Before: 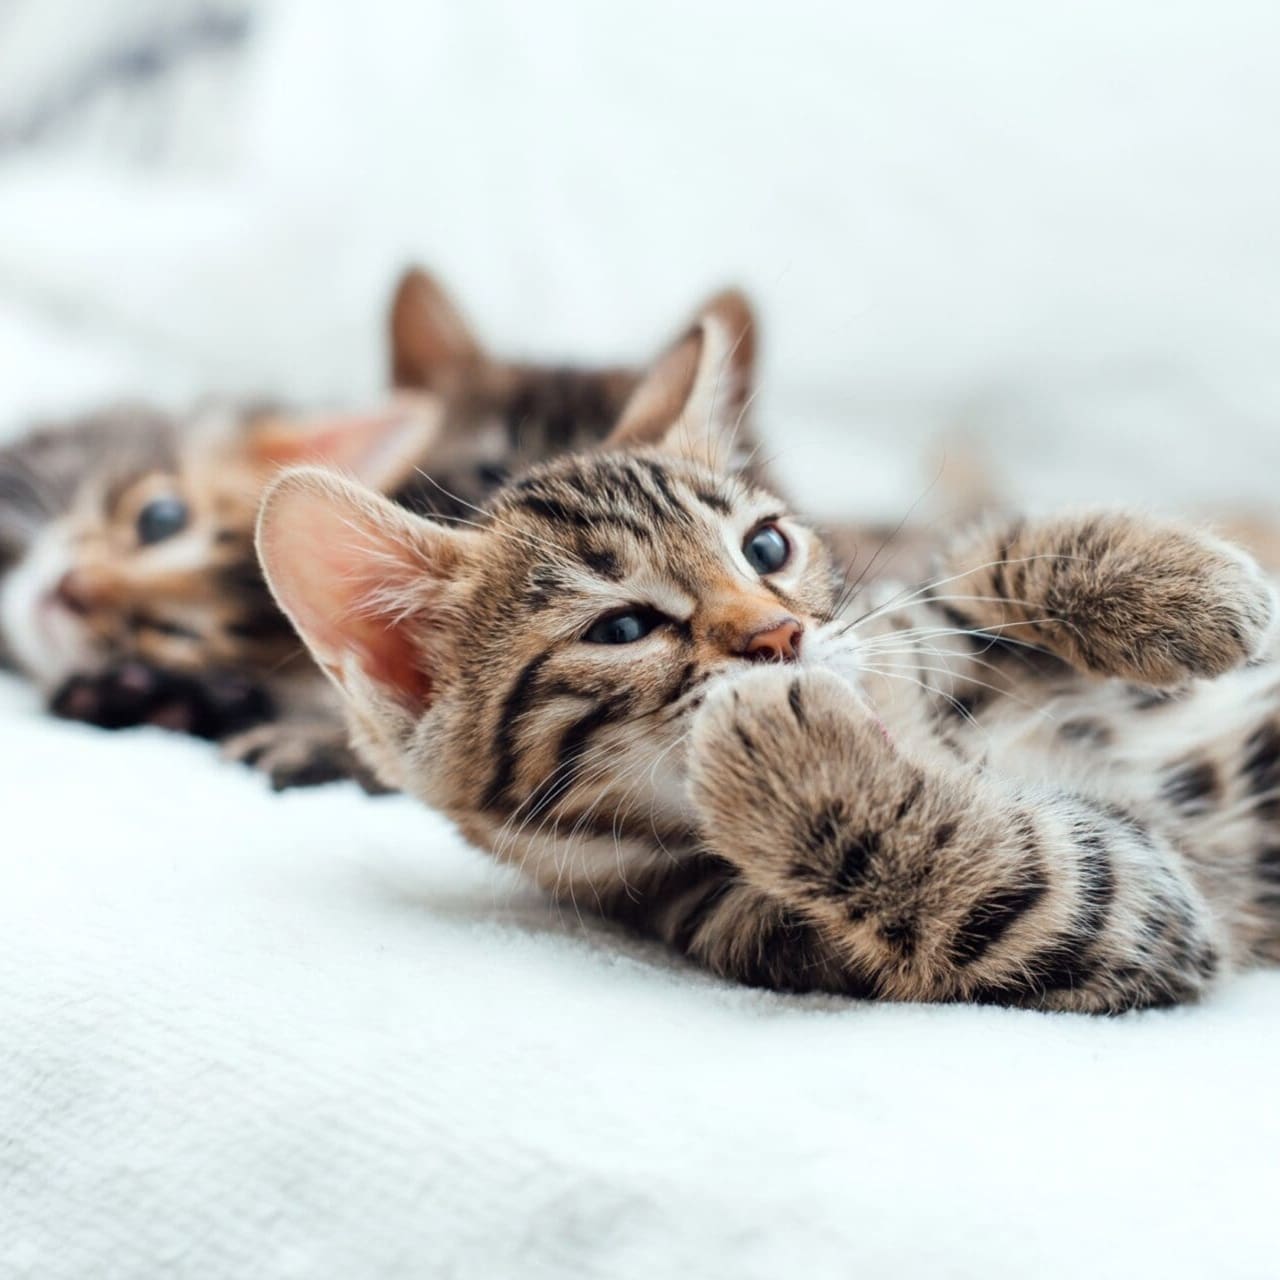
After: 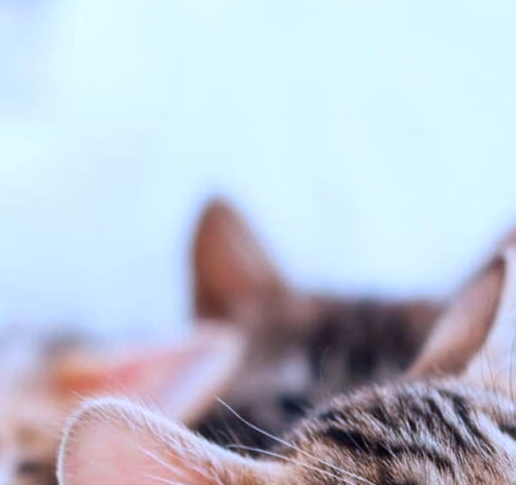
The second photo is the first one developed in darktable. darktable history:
color balance rgb: linear chroma grading › global chroma 3.084%, perceptual saturation grading › global saturation 30.015%
crop: left 15.496%, top 5.438%, right 44.183%, bottom 56.604%
color calibration: illuminant as shot in camera, x 0.377, y 0.393, temperature 4207.4 K
